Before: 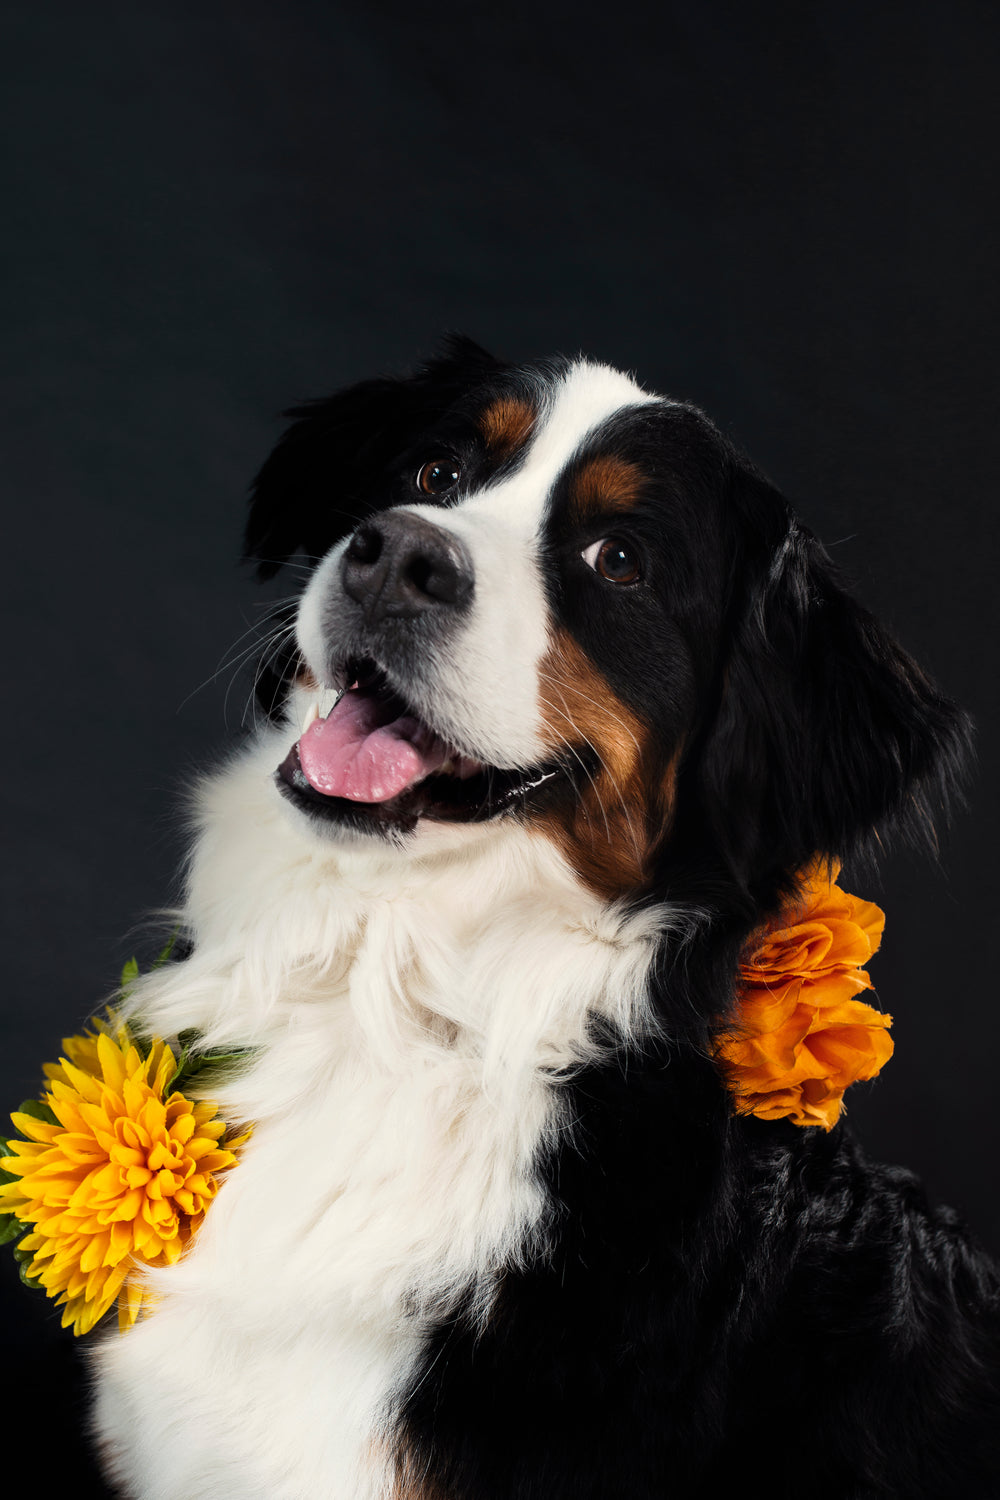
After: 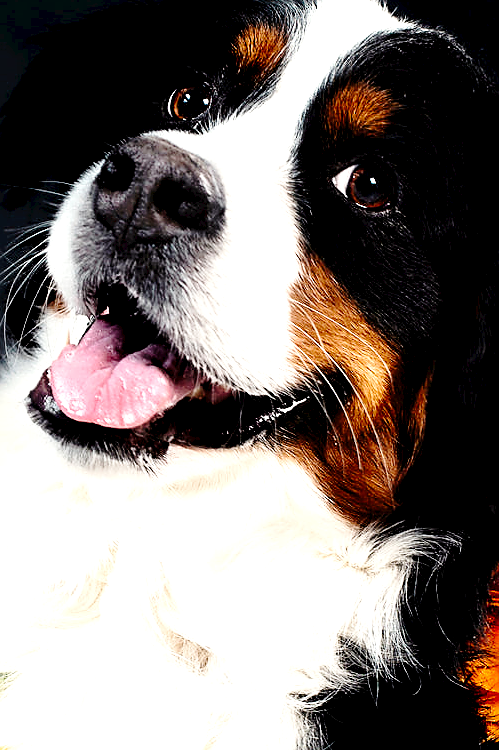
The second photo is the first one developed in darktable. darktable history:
exposure: black level correction 0.01, exposure 1 EV, compensate highlight preservation false
tone curve: curves: ch0 [(0, 0) (0.003, 0.03) (0.011, 0.032) (0.025, 0.035) (0.044, 0.038) (0.069, 0.041) (0.1, 0.058) (0.136, 0.091) (0.177, 0.133) (0.224, 0.181) (0.277, 0.268) (0.335, 0.363) (0.399, 0.461) (0.468, 0.554) (0.543, 0.633) (0.623, 0.709) (0.709, 0.784) (0.801, 0.869) (0.898, 0.938) (1, 1)], preserve colors none
crop: left 25%, top 25%, right 25%, bottom 25%
sharpen: radius 1.4, amount 1.25, threshold 0.7
